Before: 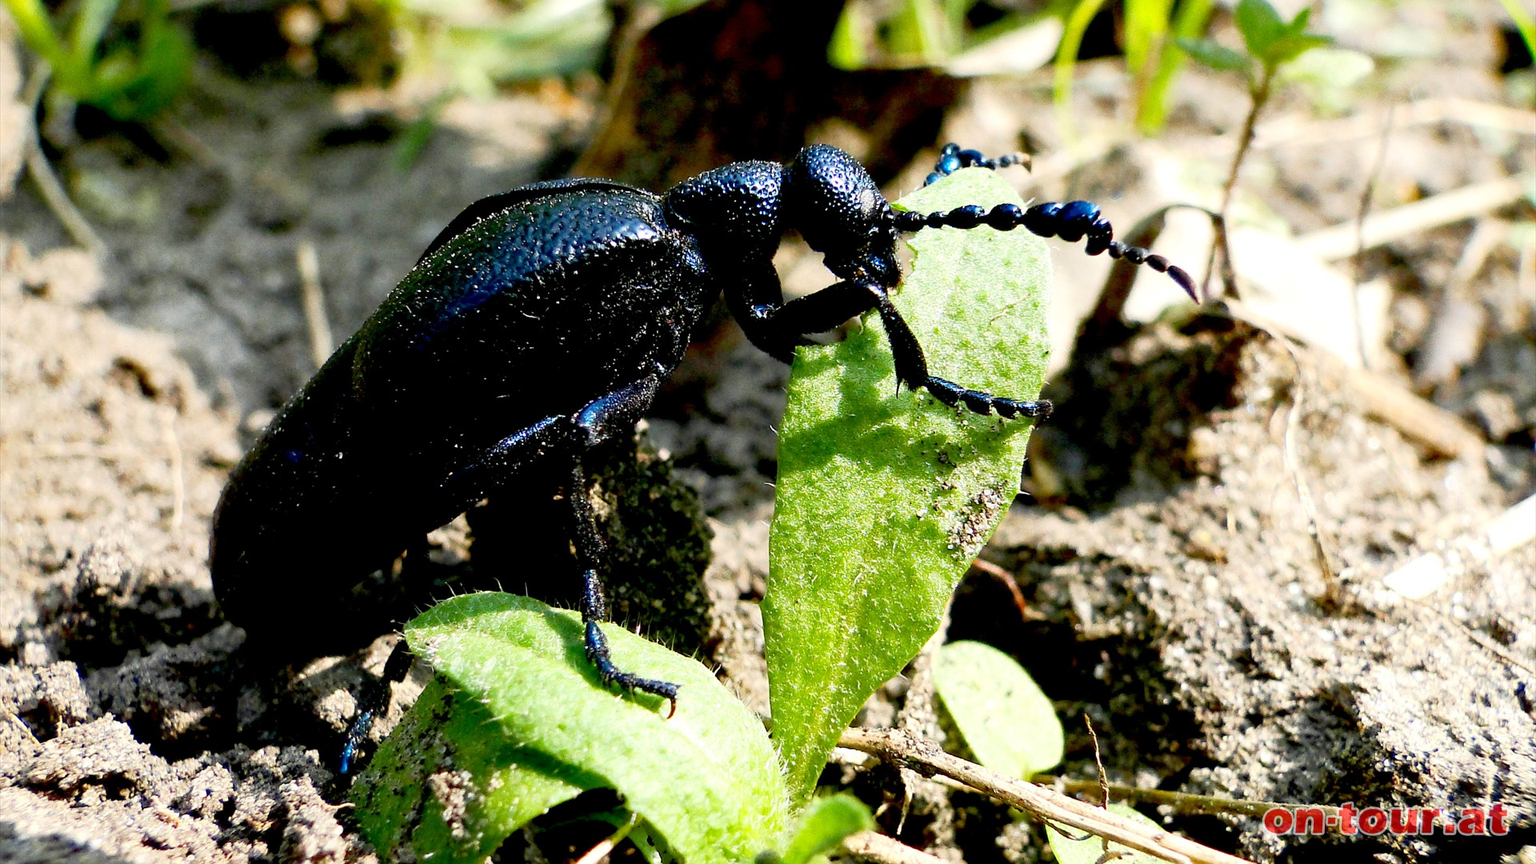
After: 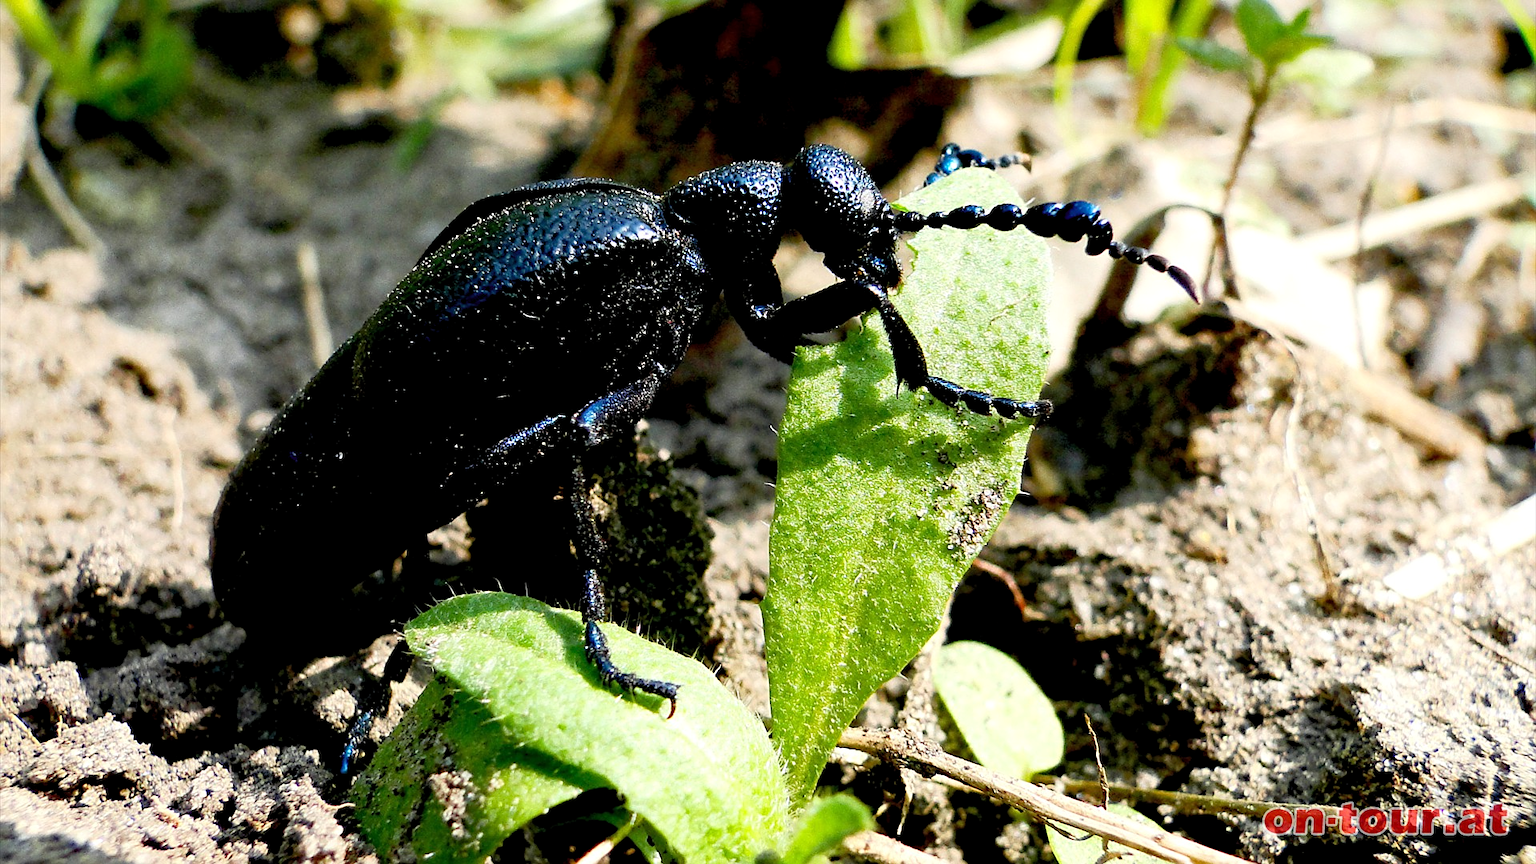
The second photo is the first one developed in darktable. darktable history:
levels: levels [0.016, 0.5, 0.996]
sharpen: amount 0.2
